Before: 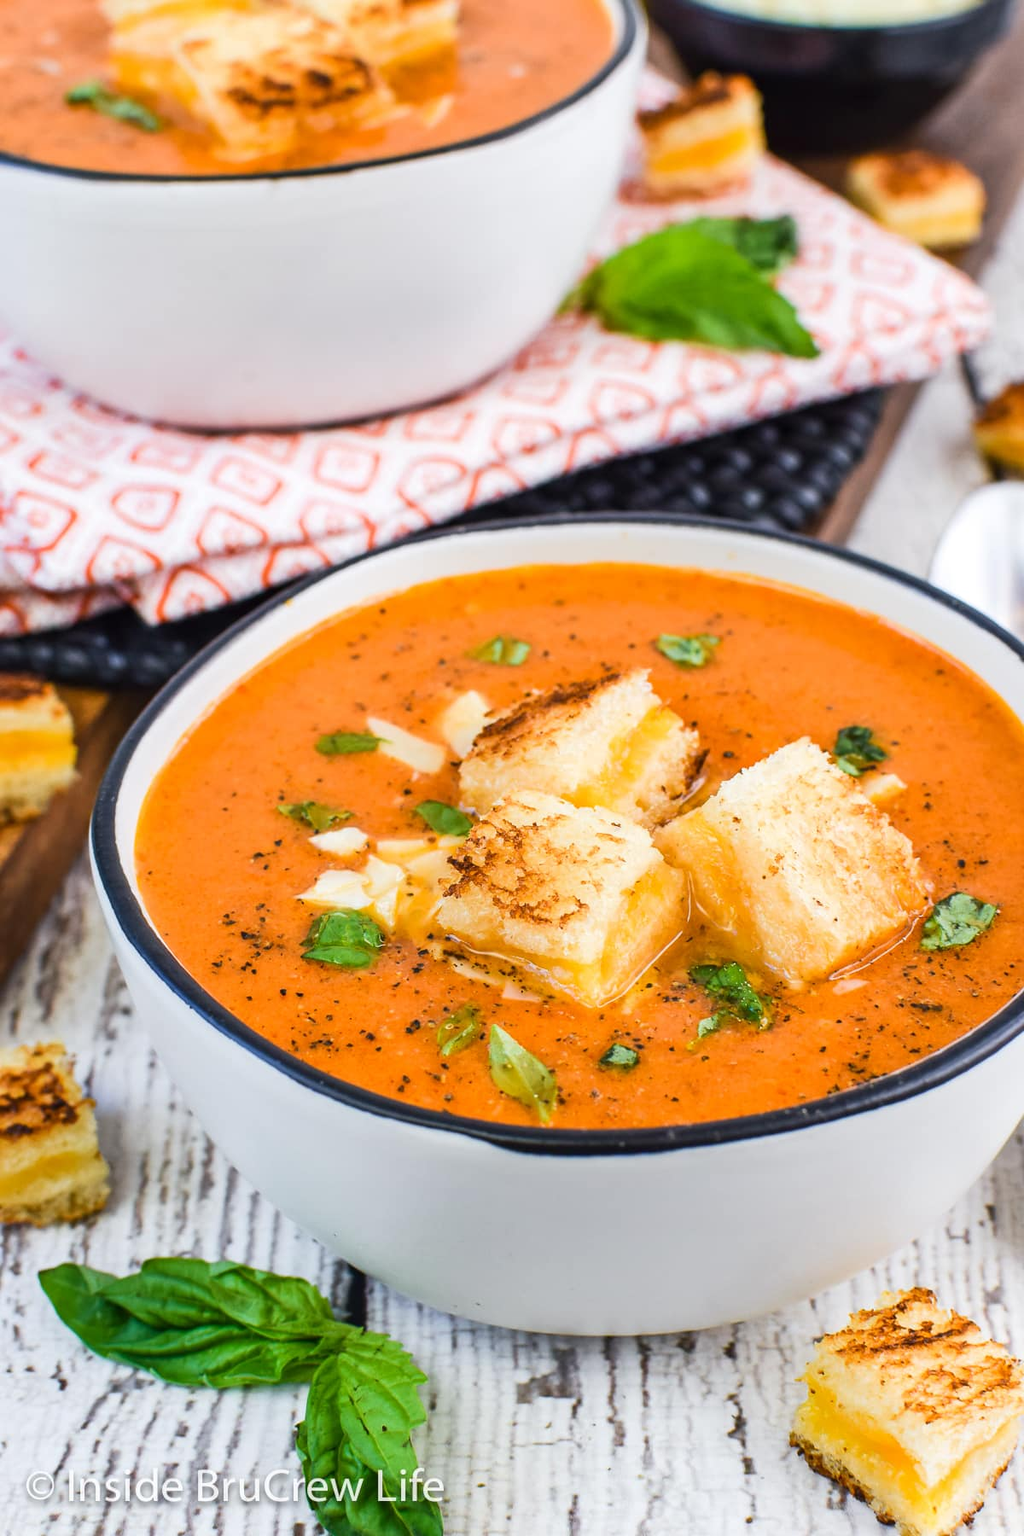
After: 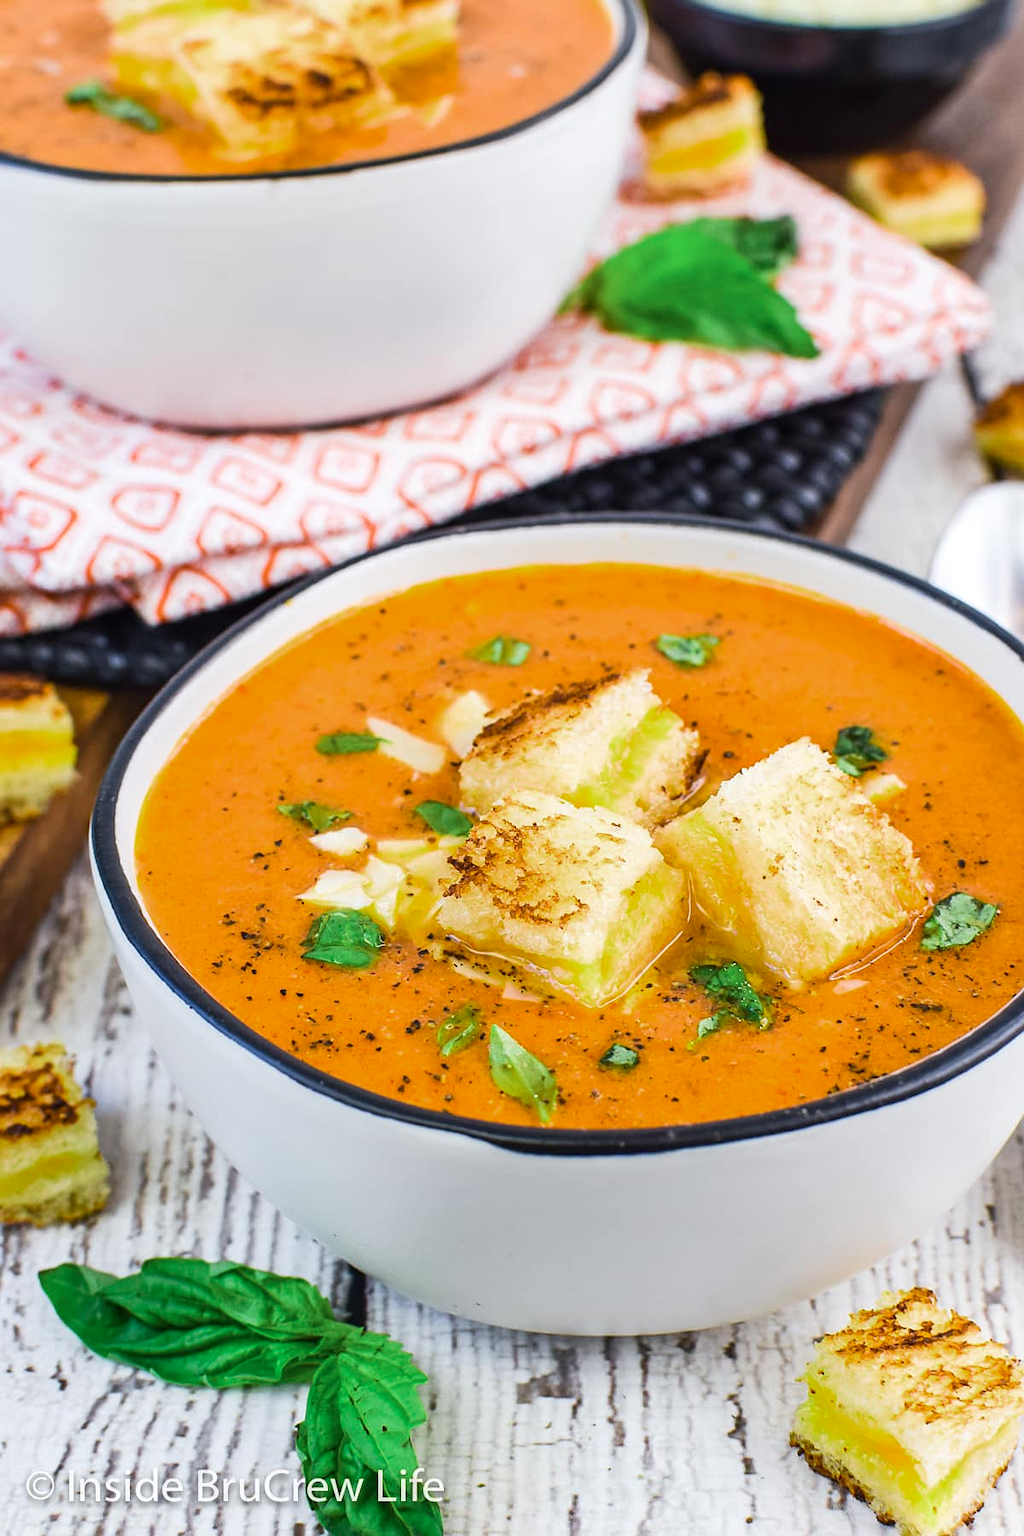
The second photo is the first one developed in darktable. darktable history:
color zones: curves: ch2 [(0, 0.5) (0.143, 0.517) (0.286, 0.571) (0.429, 0.522) (0.571, 0.5) (0.714, 0.5) (0.857, 0.5) (1, 0.5)]
sharpen: radius 1.272, amount 0.305, threshold 0
